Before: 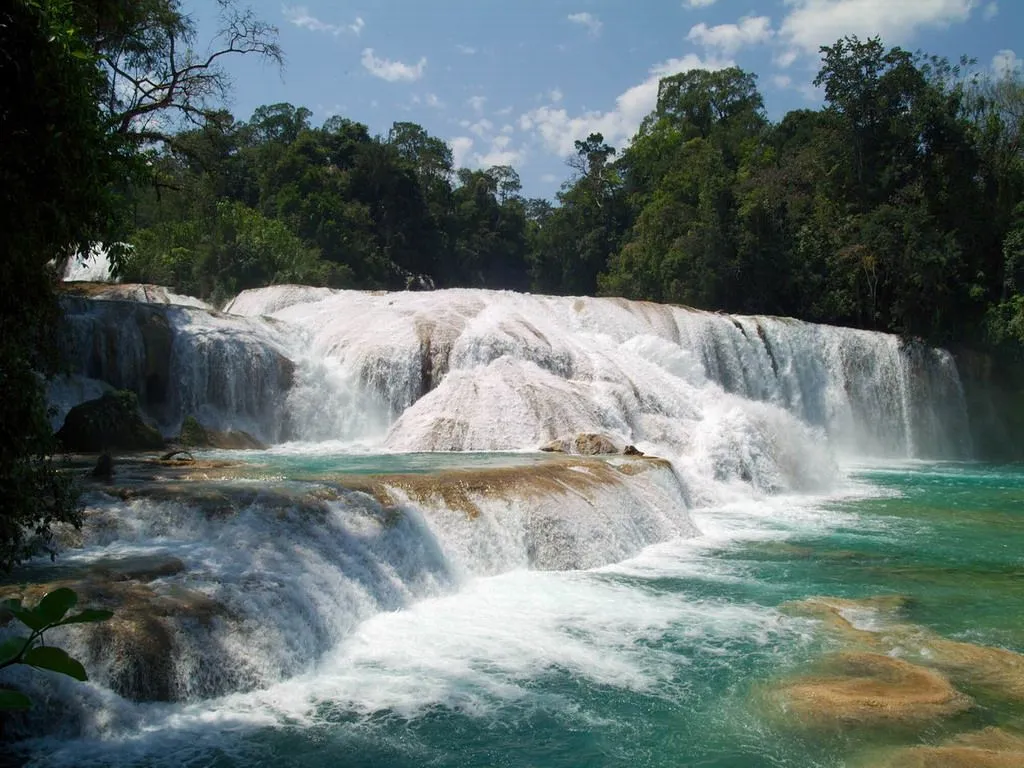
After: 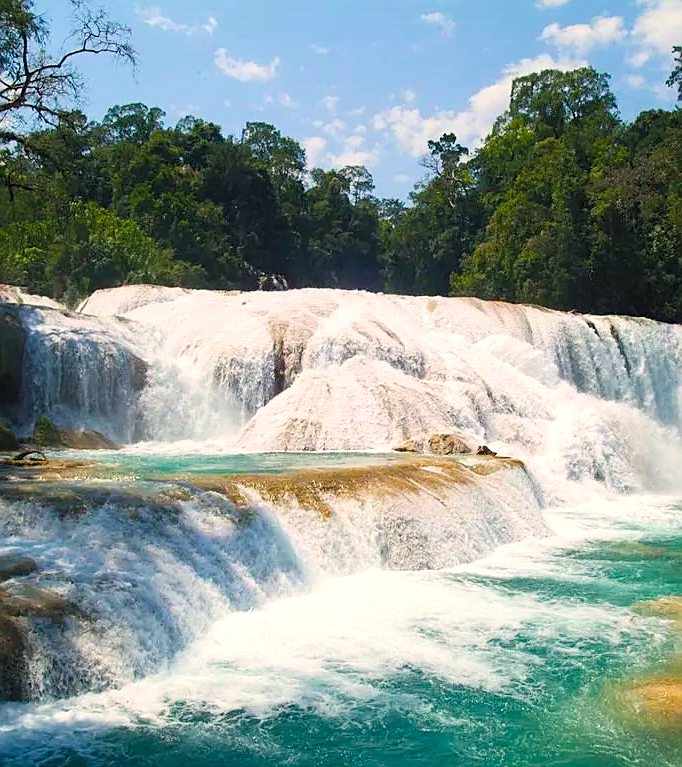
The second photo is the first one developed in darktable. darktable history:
sharpen: on, module defaults
crop and rotate: left 14.401%, right 18.966%
color balance rgb: highlights gain › chroma 2.904%, highlights gain › hue 61.7°, linear chroma grading › global chroma 15.403%, perceptual saturation grading › global saturation 20%, perceptual saturation grading › highlights -25.3%, perceptual saturation grading › shadows 24.869%, global vibrance 35.639%, contrast 10.163%
contrast brightness saturation: contrast 0.141, brightness 0.222
